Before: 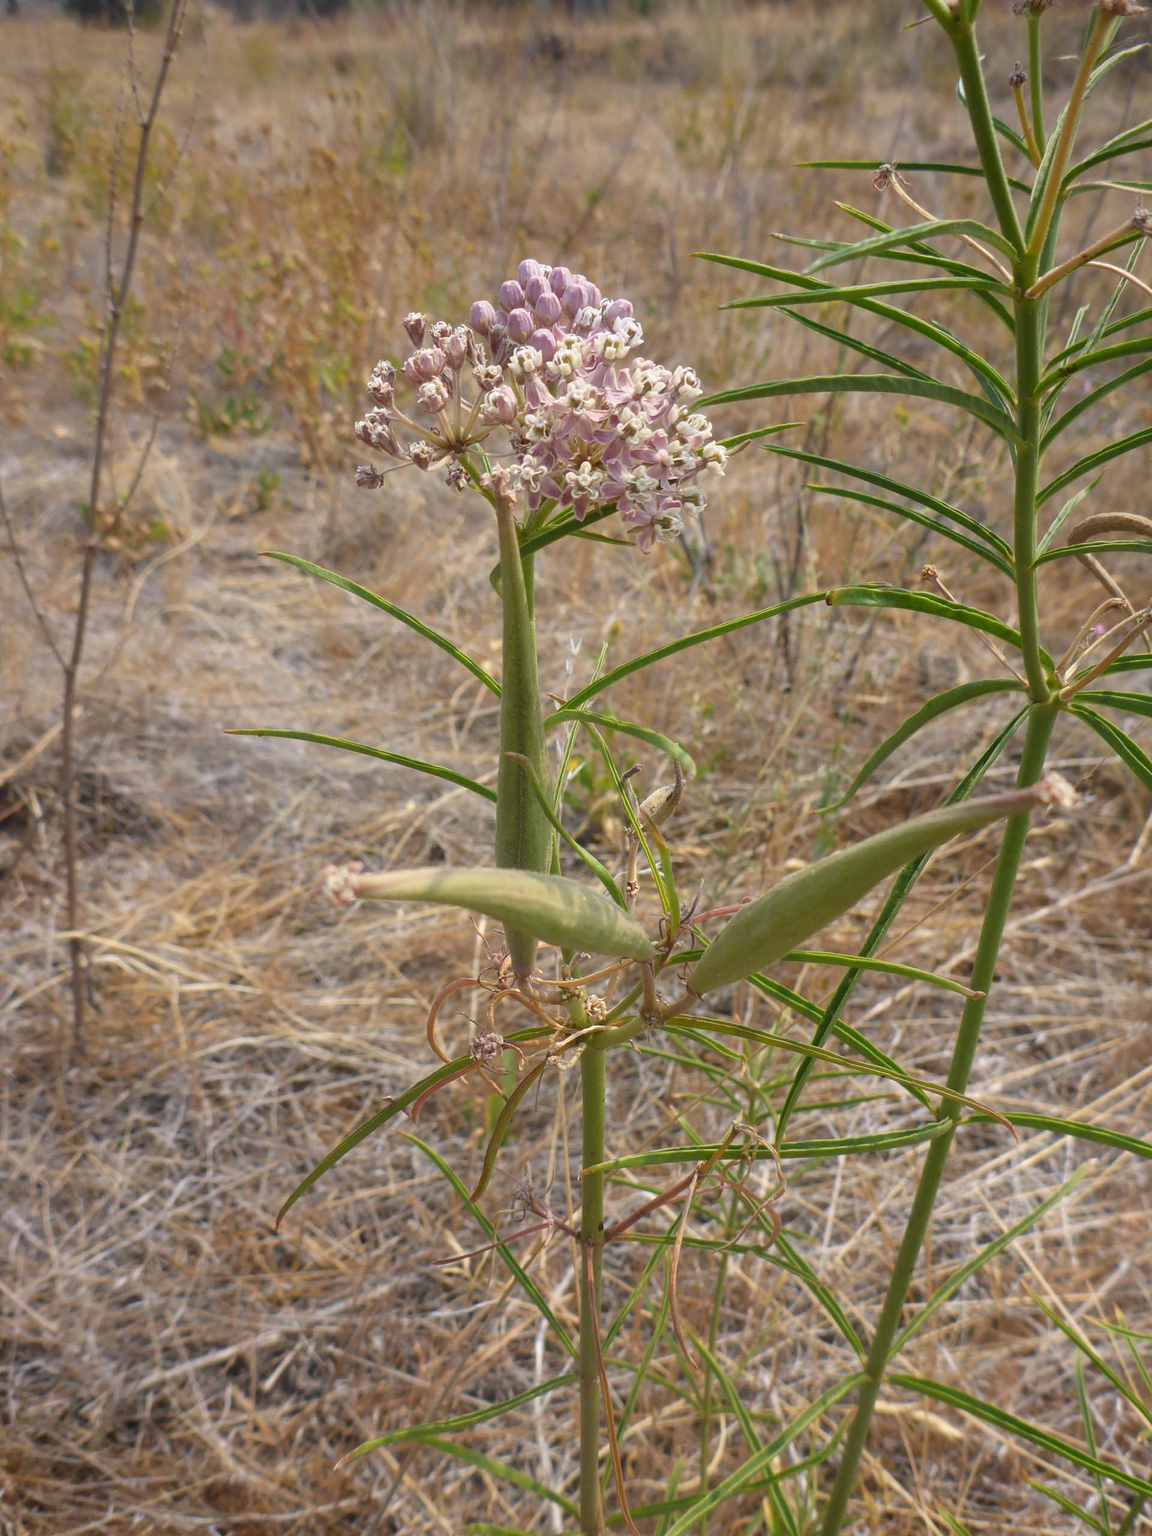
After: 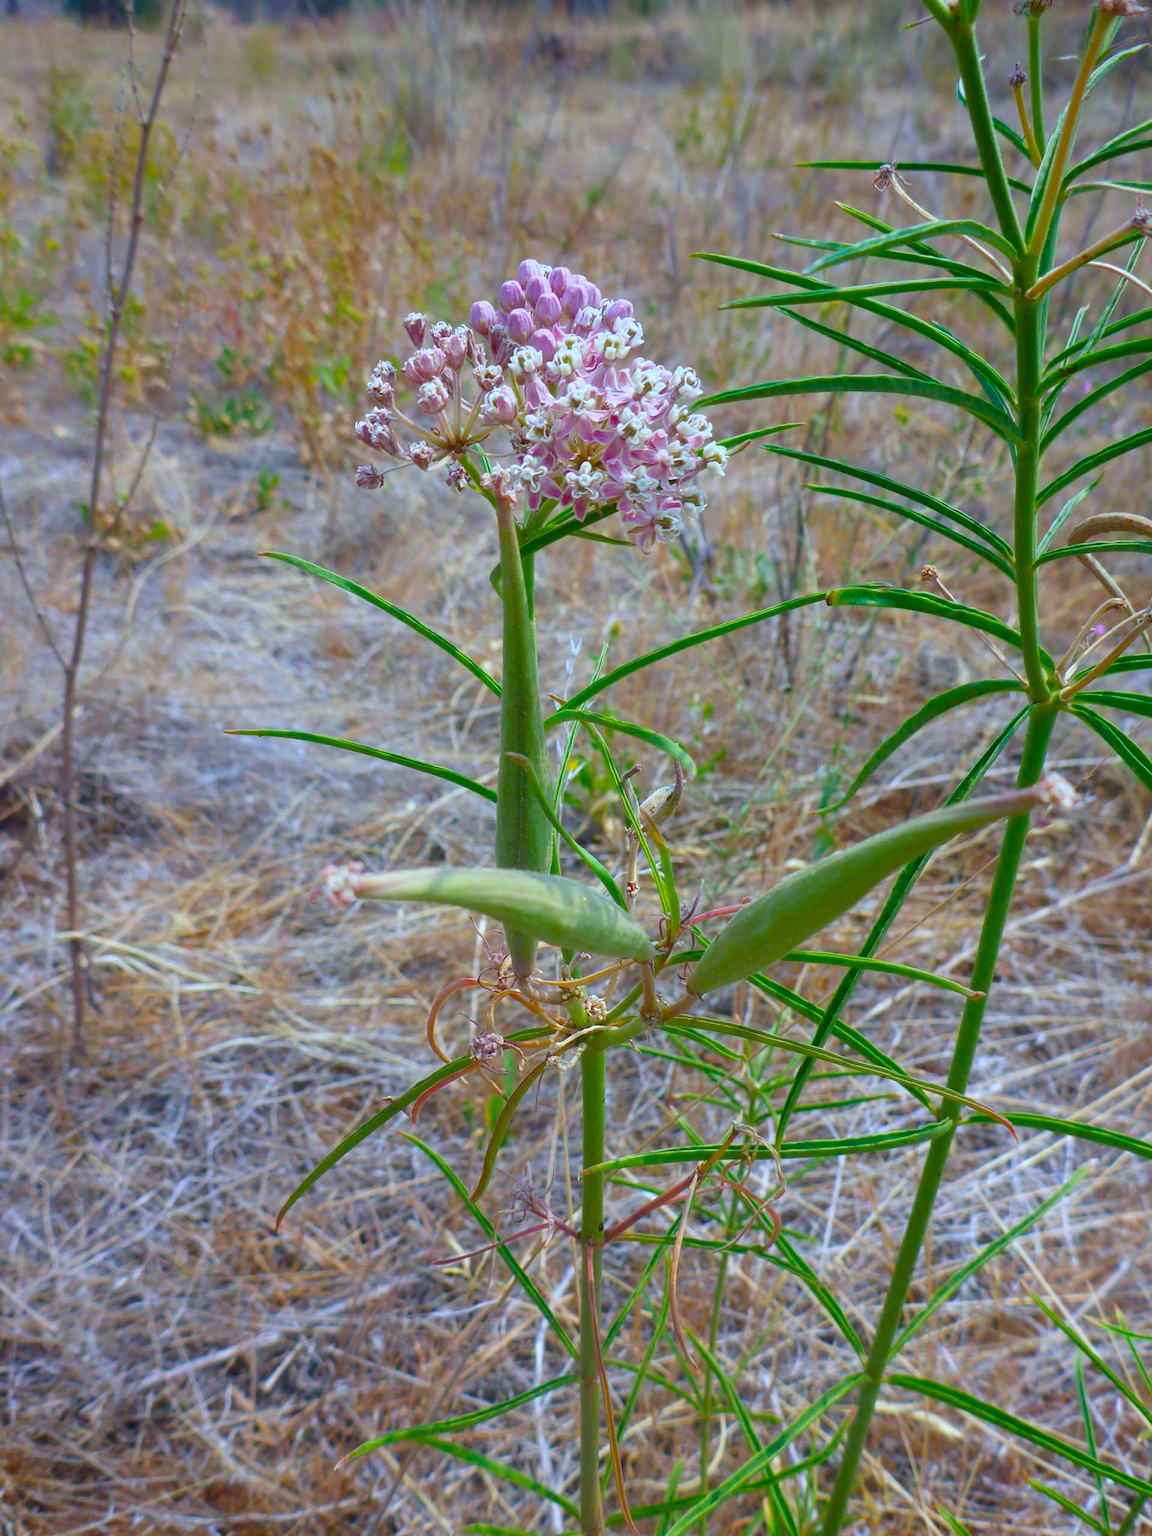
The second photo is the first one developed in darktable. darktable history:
color balance rgb: perceptual saturation grading › global saturation 36.167%, perceptual saturation grading › shadows 34.691%
color calibration: output R [0.948, 0.091, -0.04, 0], output G [-0.3, 1.384, -0.085, 0], output B [-0.108, 0.061, 1.08, 0], gray › normalize channels true, illuminant custom, x 0.388, y 0.387, temperature 3810.83 K, gamut compression 0.024
